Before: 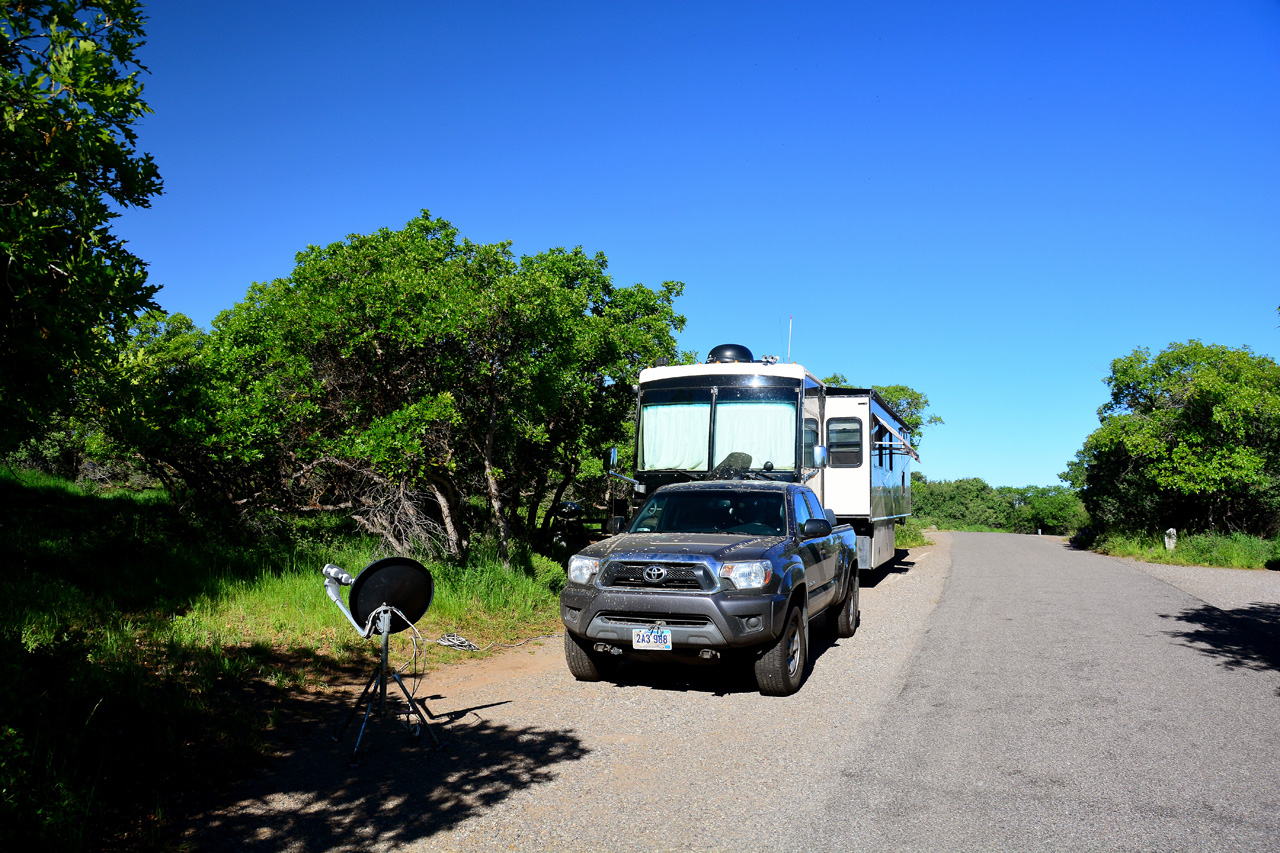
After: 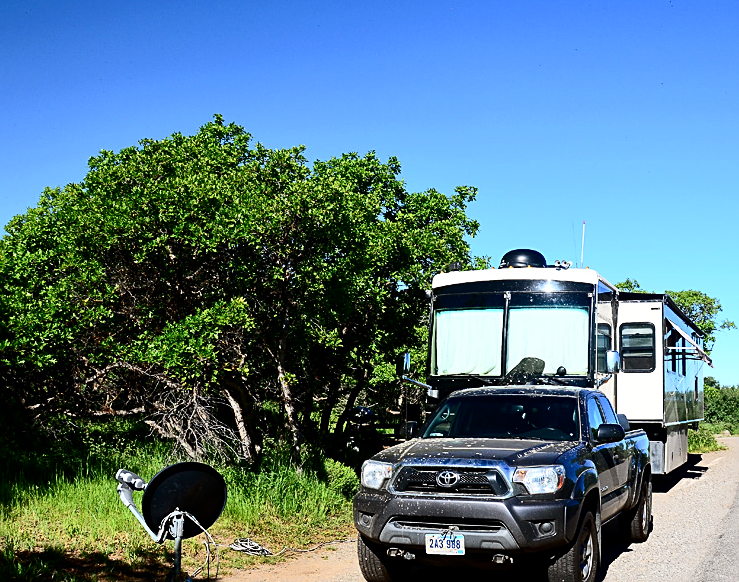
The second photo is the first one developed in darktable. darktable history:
crop: left 16.202%, top 11.208%, right 26.045%, bottom 20.557%
contrast brightness saturation: contrast 0.28
sharpen: on, module defaults
